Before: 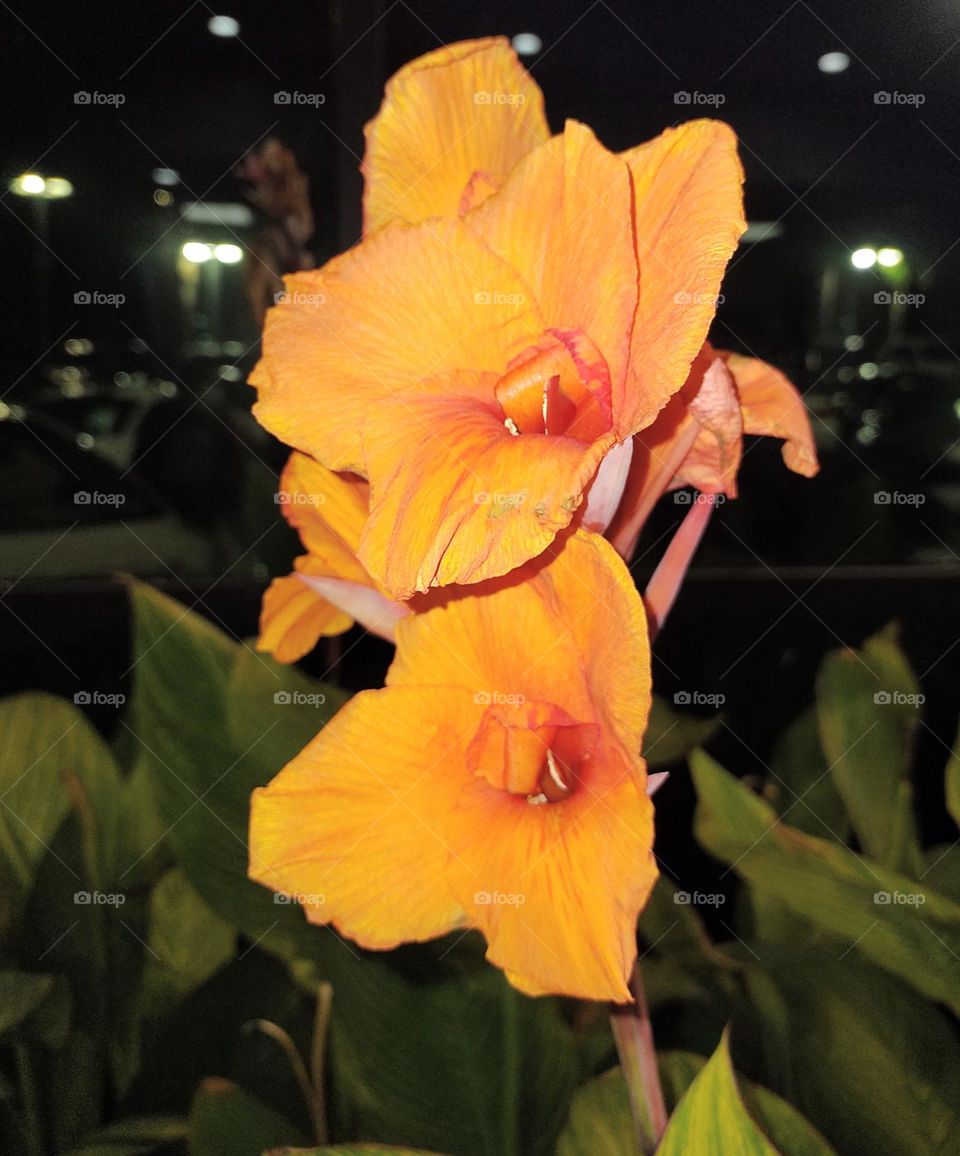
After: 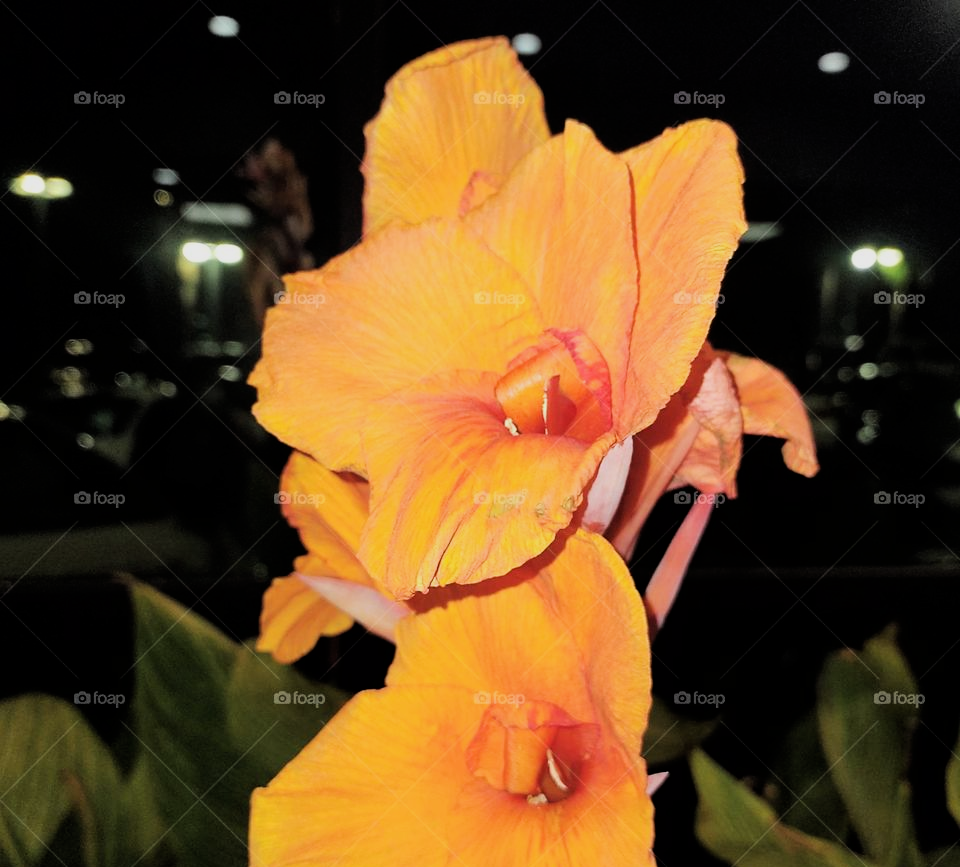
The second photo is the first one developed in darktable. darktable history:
crop: bottom 24.979%
filmic rgb: black relative exposure -16 EV, white relative exposure 5.29 EV, hardness 5.93, contrast 1.264
